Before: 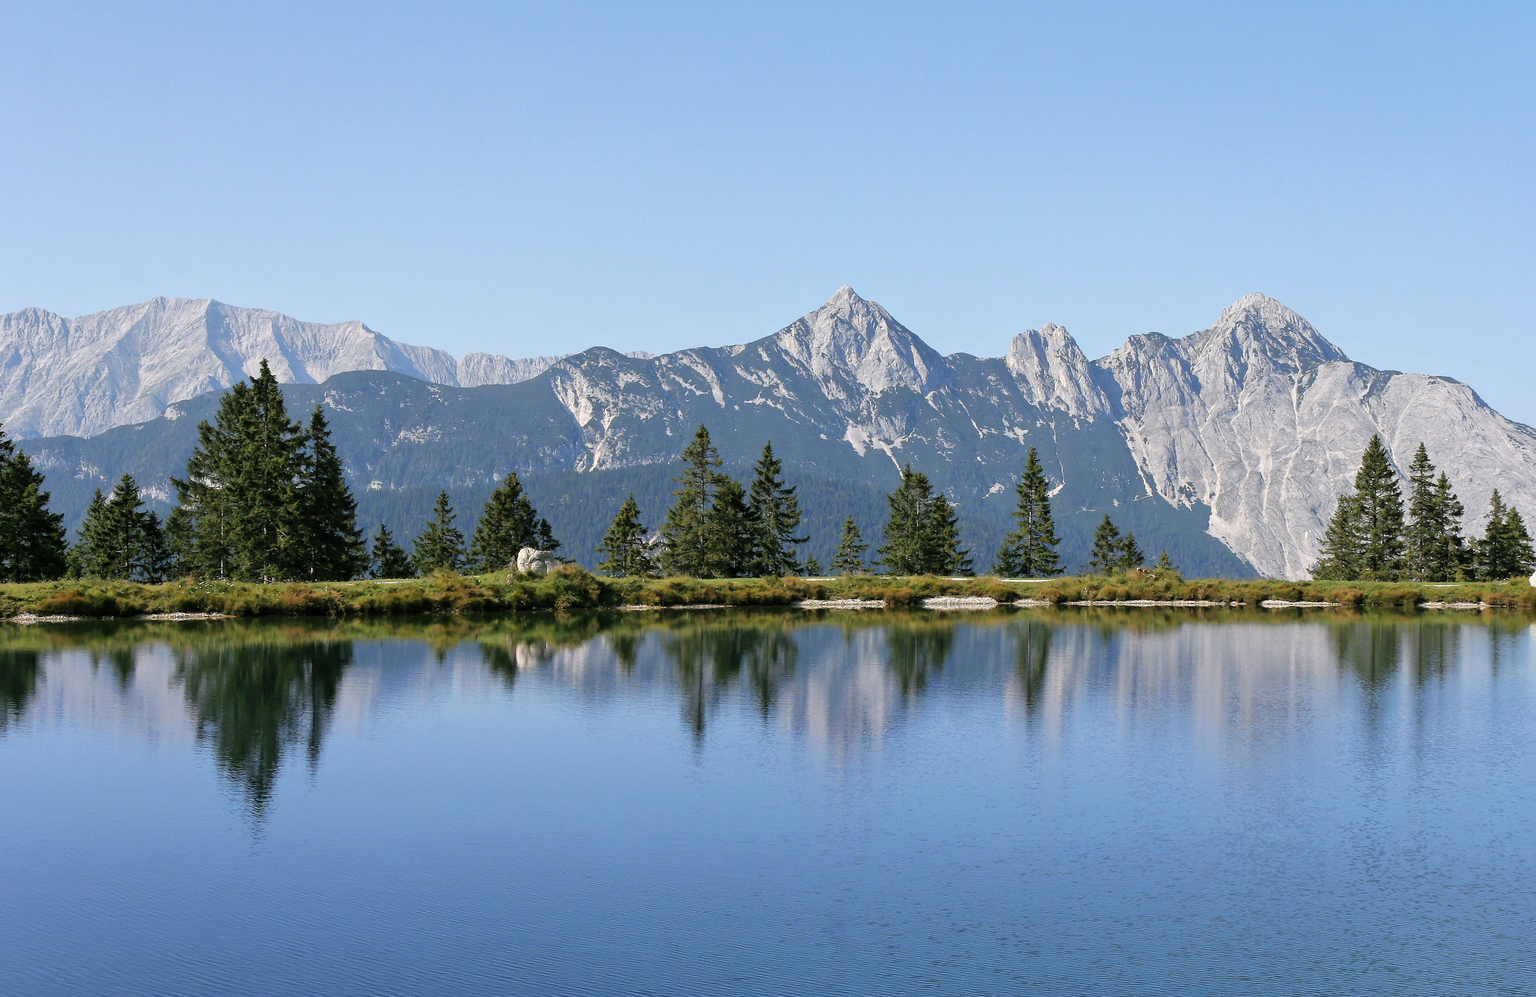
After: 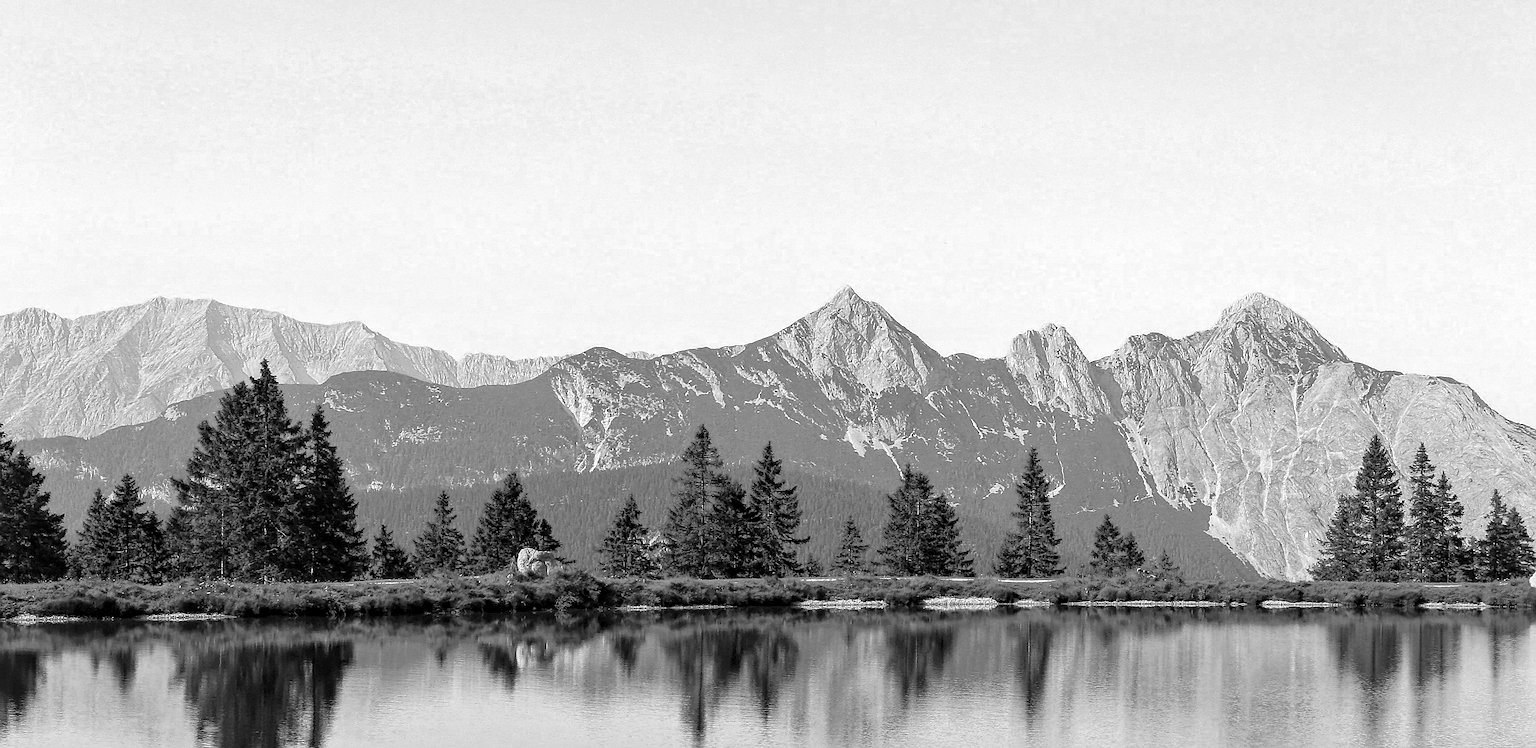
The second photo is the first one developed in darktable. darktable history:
shadows and highlights: shadows 61.57, white point adjustment 0.302, highlights -34.4, compress 83.81%
crop: bottom 24.993%
color zones: curves: ch0 [(0, 0.613) (0.01, 0.613) (0.245, 0.448) (0.498, 0.529) (0.642, 0.665) (0.879, 0.777) (0.99, 0.613)]; ch1 [(0, 0) (0.143, 0) (0.286, 0) (0.429, 0) (0.571, 0) (0.714, 0) (0.857, 0)]
sharpen: on, module defaults
local contrast: on, module defaults
